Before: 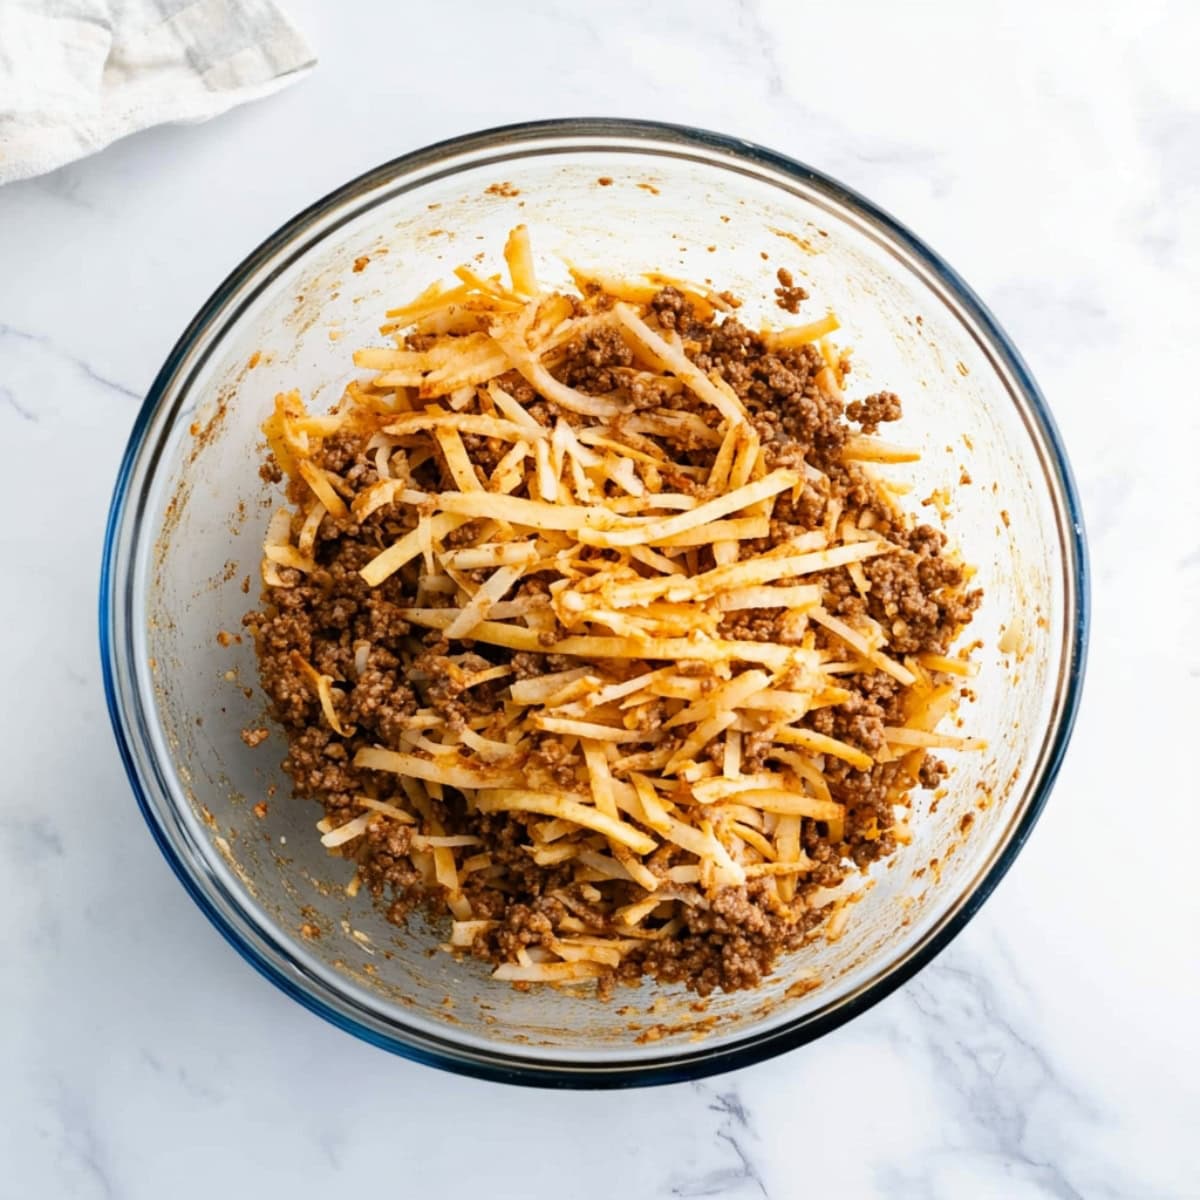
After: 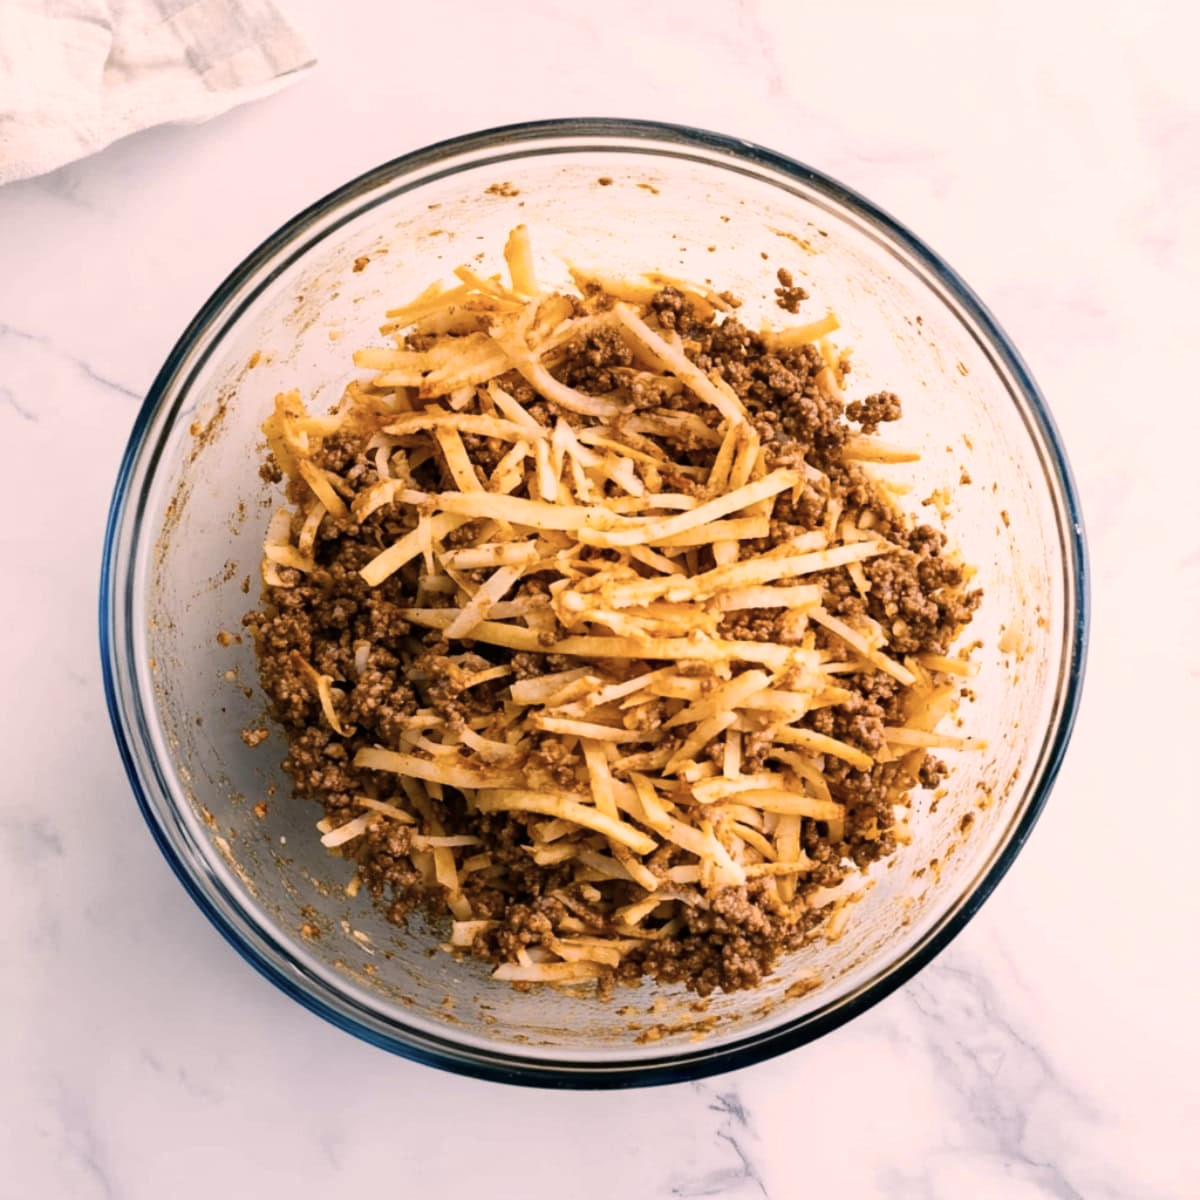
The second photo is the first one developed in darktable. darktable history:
color balance rgb: highlights gain › chroma 4.39%, highlights gain › hue 33.44°, perceptual saturation grading › global saturation 19.378%
contrast brightness saturation: contrast 0.103, saturation -0.296
